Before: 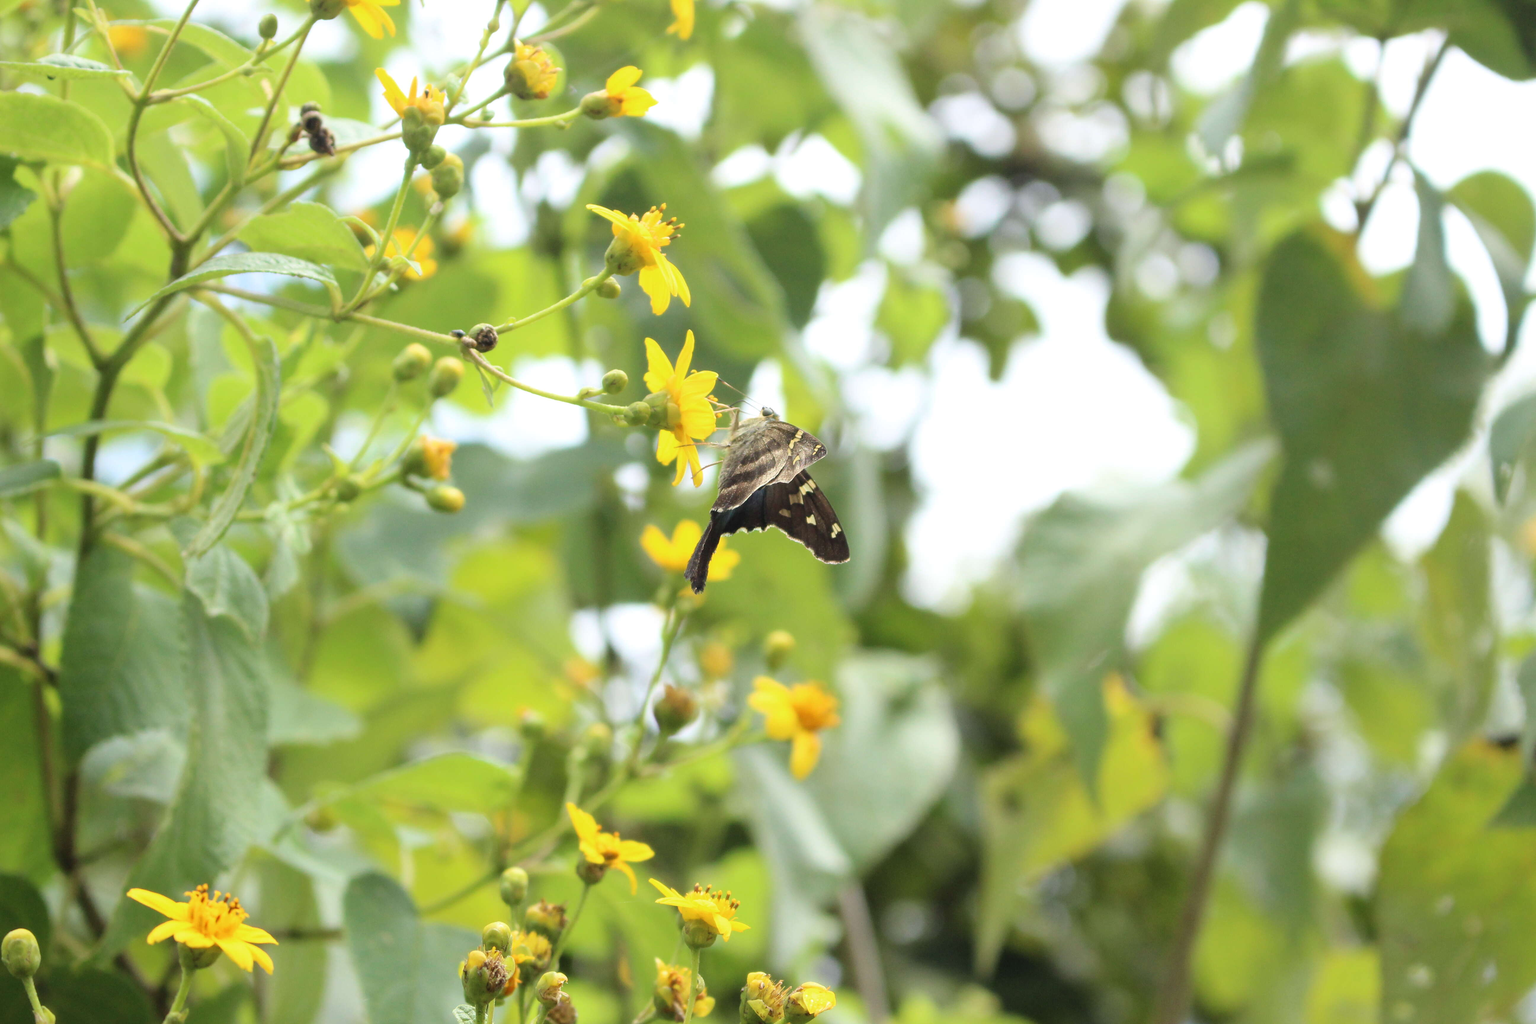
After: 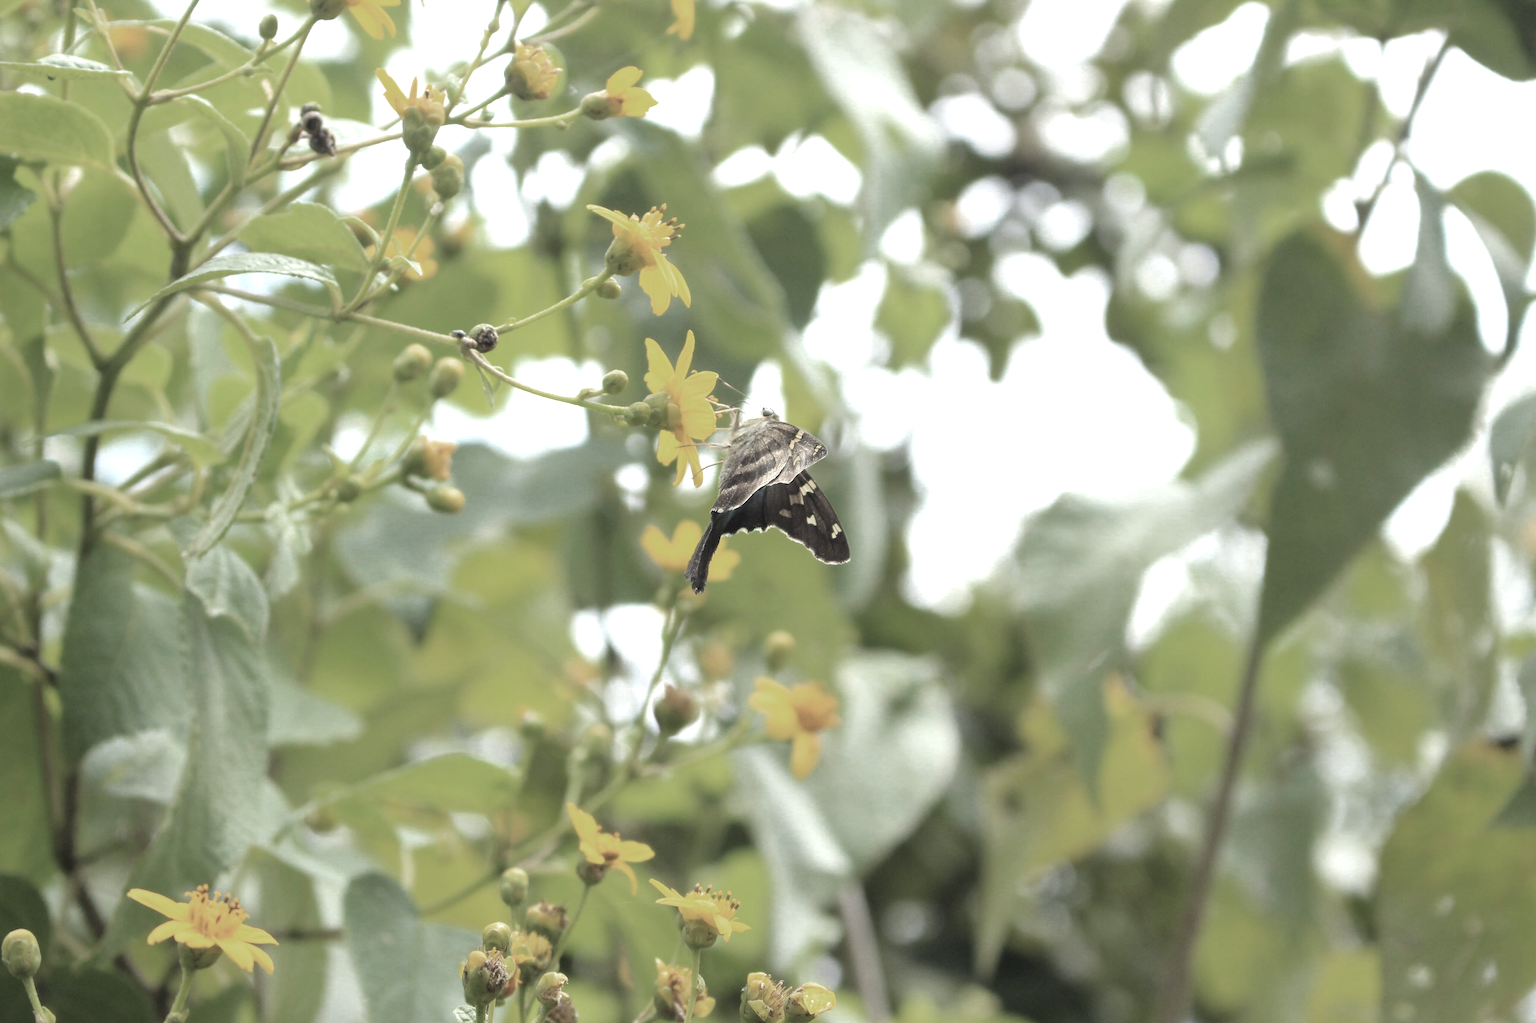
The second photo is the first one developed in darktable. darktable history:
exposure: black level correction 0, exposure 0.5 EV, compensate highlight preservation false
crop: bottom 0.069%
color zones: curves: ch0 [(0, 0.487) (0.241, 0.395) (0.434, 0.373) (0.658, 0.412) (0.838, 0.487)]; ch1 [(0, 0) (0.053, 0.053) (0.211, 0.202) (0.579, 0.259) (0.781, 0.241)]
